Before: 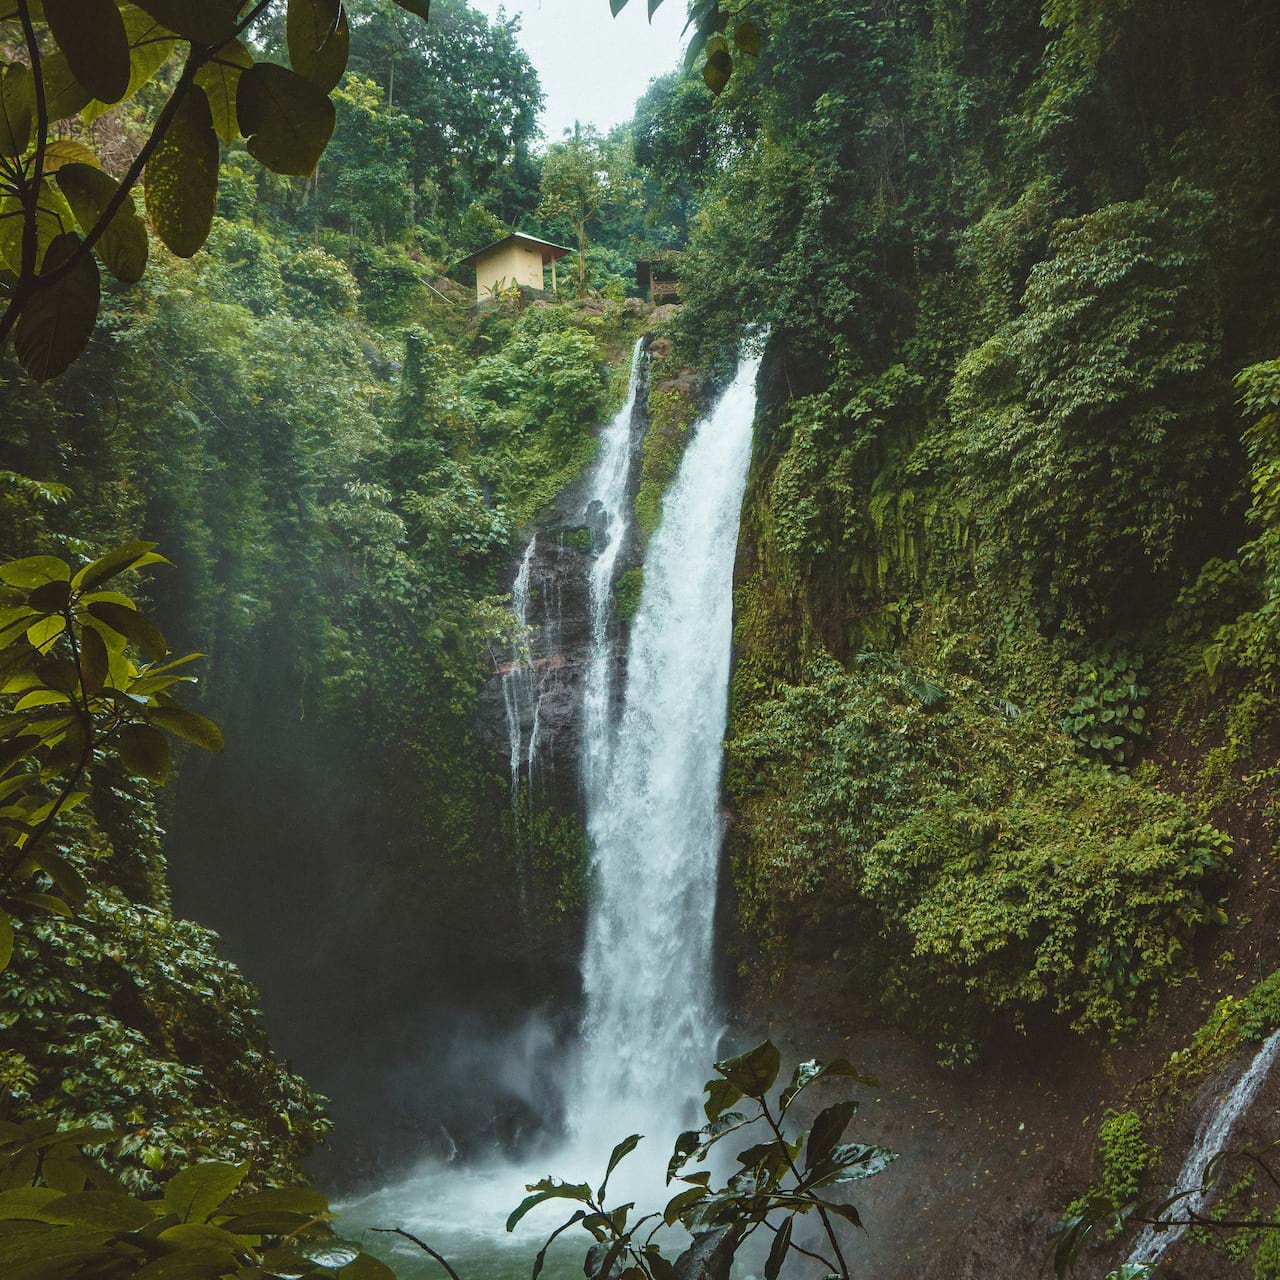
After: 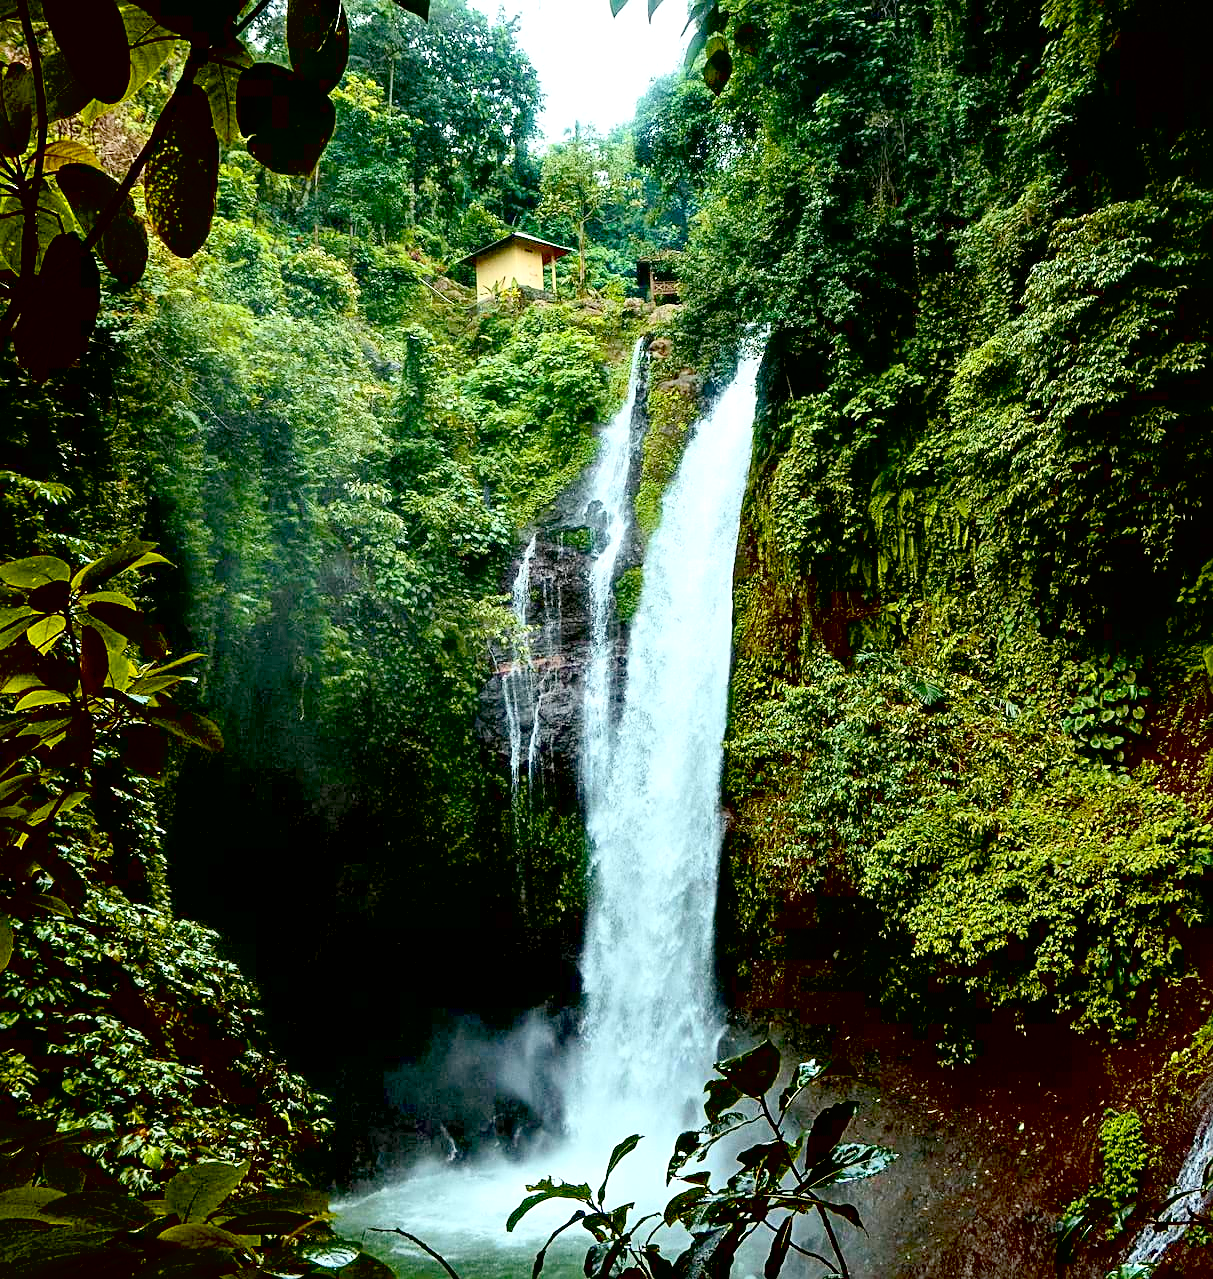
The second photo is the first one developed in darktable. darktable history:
exposure: black level correction 0.039, exposure 0.499 EV, compensate highlight preservation false
crop and rotate: right 5.216%
contrast brightness saturation: contrast 0.203, brightness 0.167, saturation 0.226
sharpen: on, module defaults
